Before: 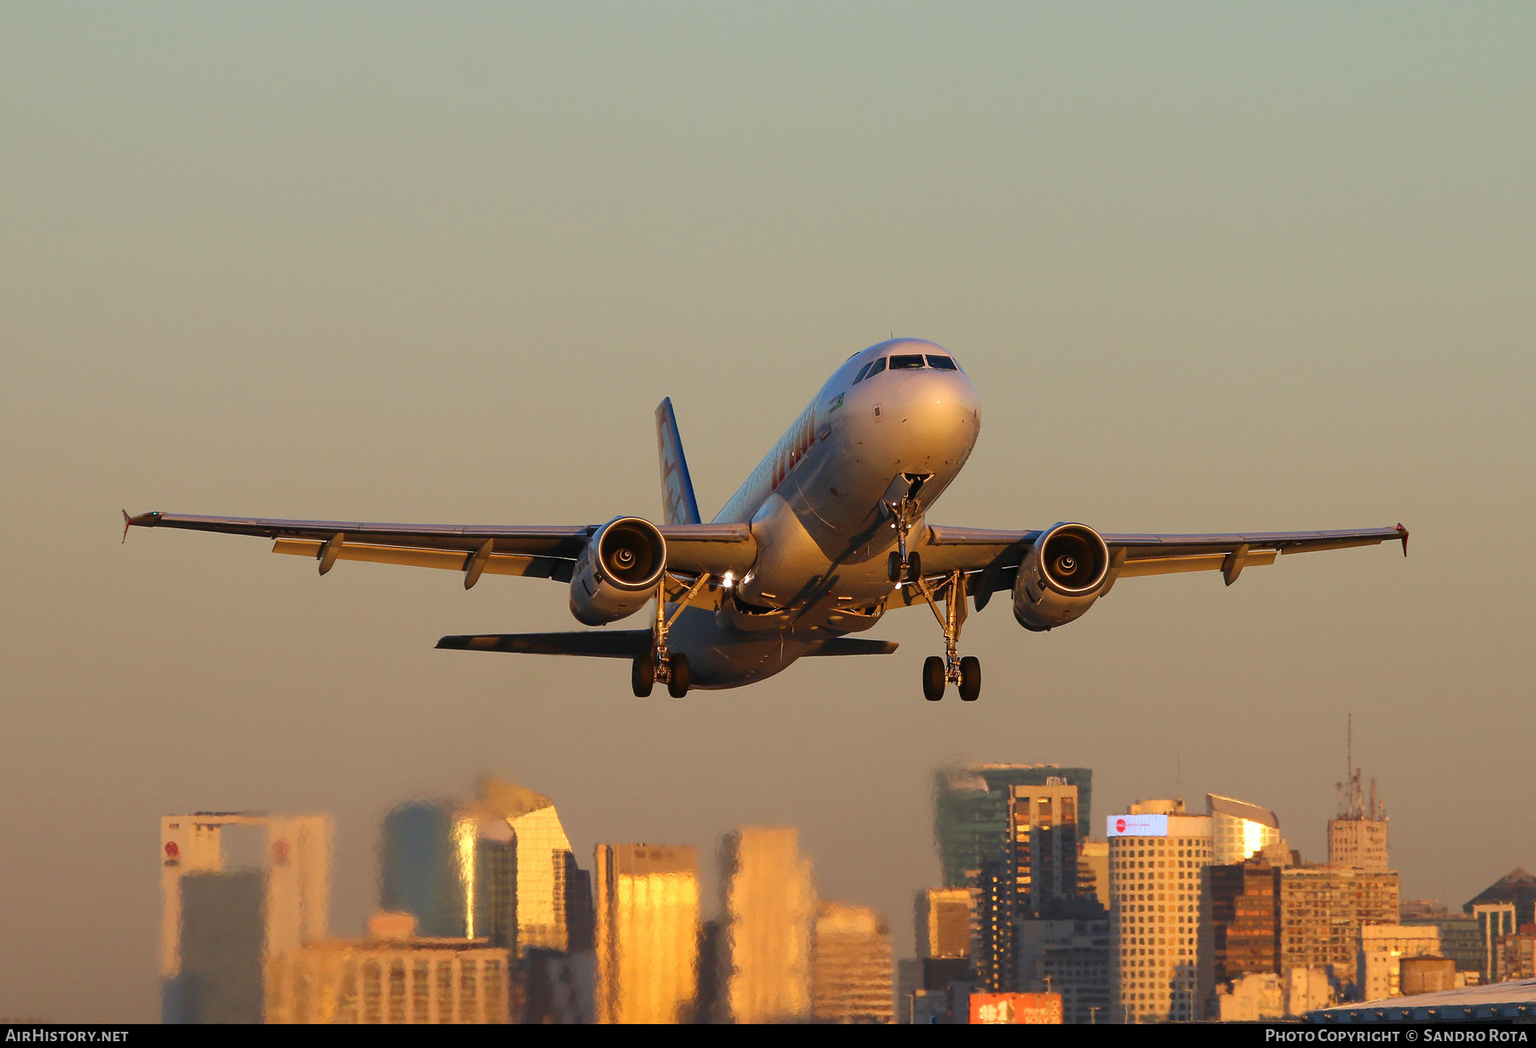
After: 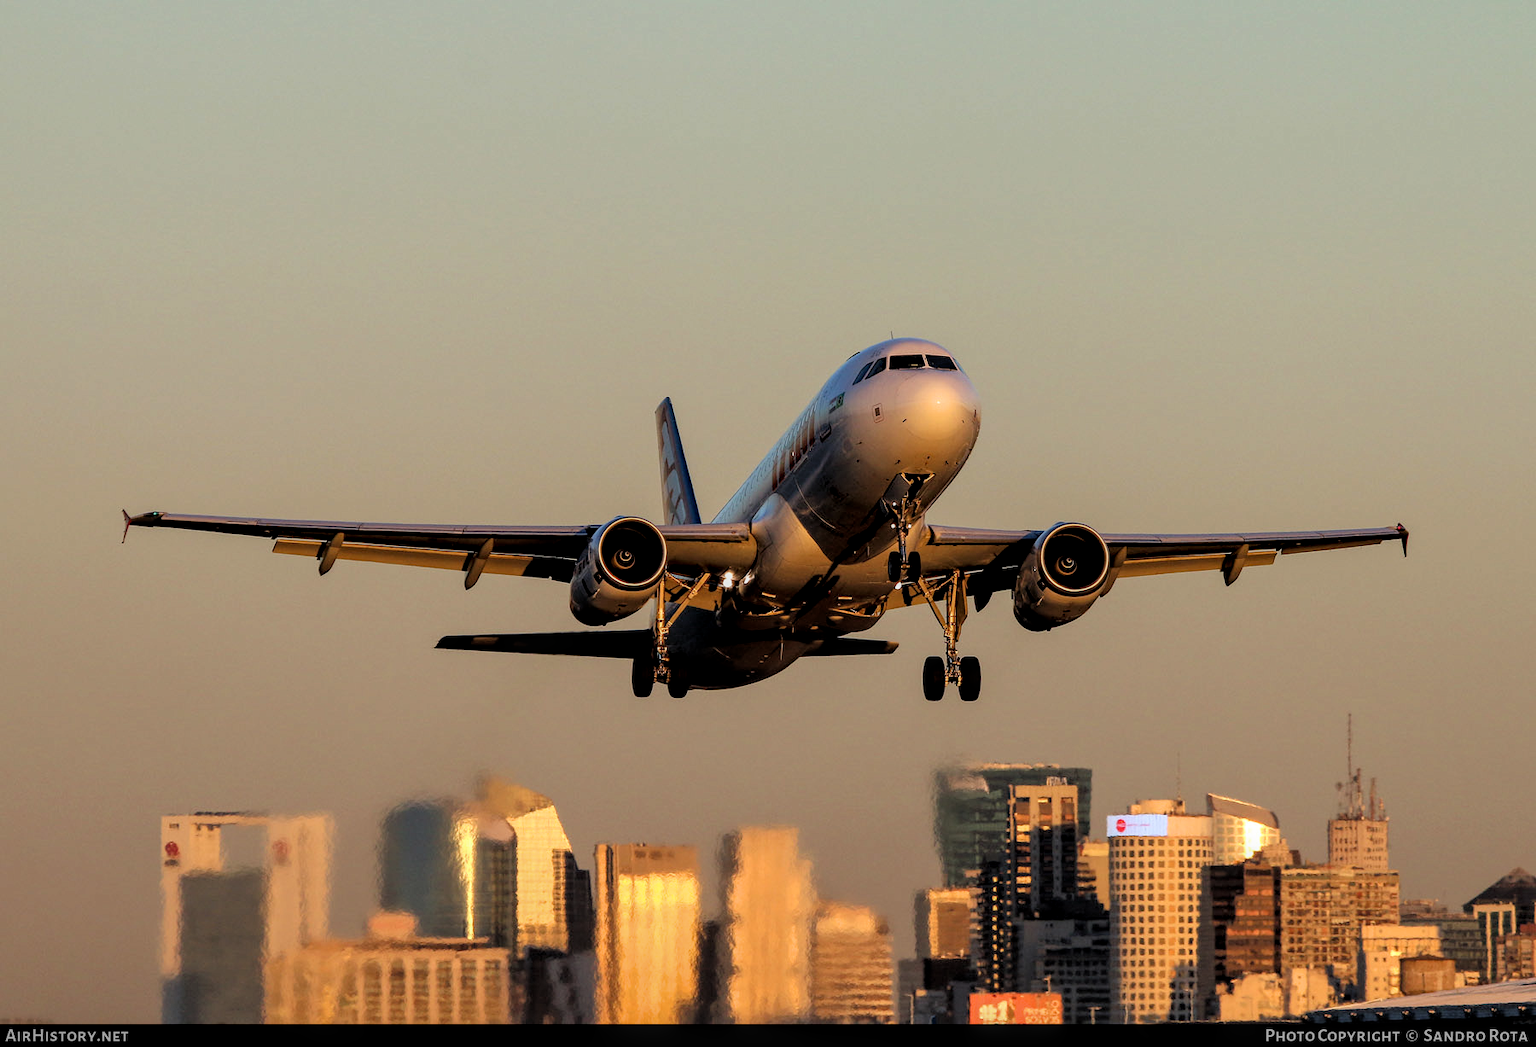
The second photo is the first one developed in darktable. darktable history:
local contrast: on, module defaults
filmic rgb: black relative exposure -3.72 EV, white relative exposure 2.77 EV, dynamic range scaling -5.32%, hardness 3.03
